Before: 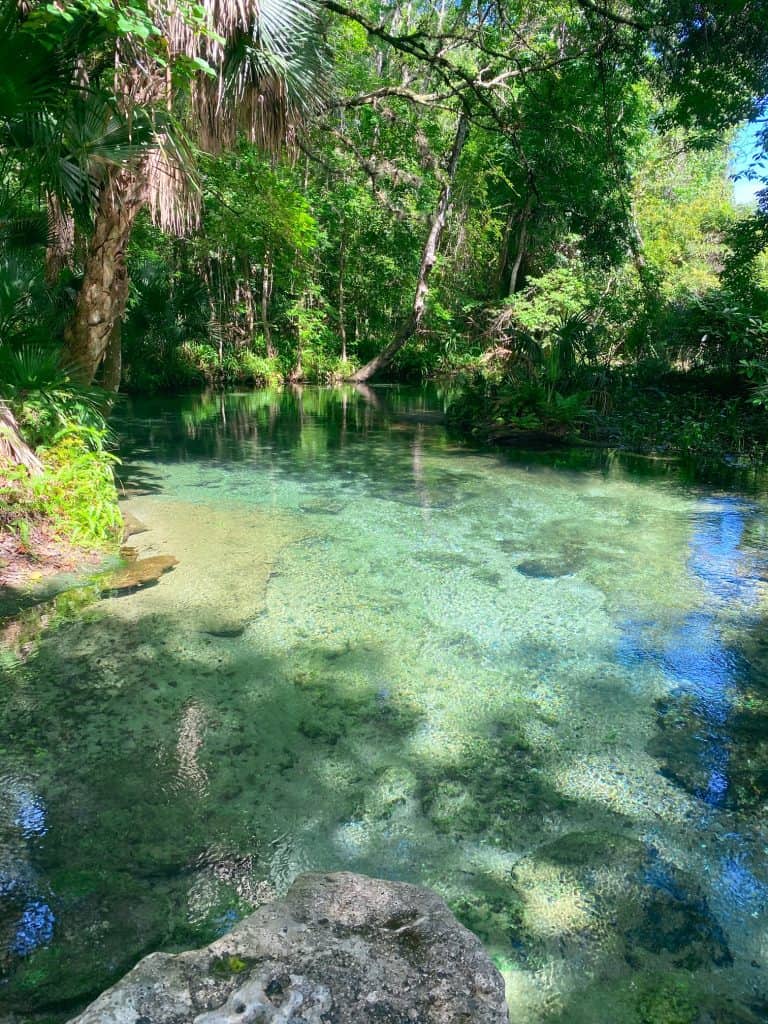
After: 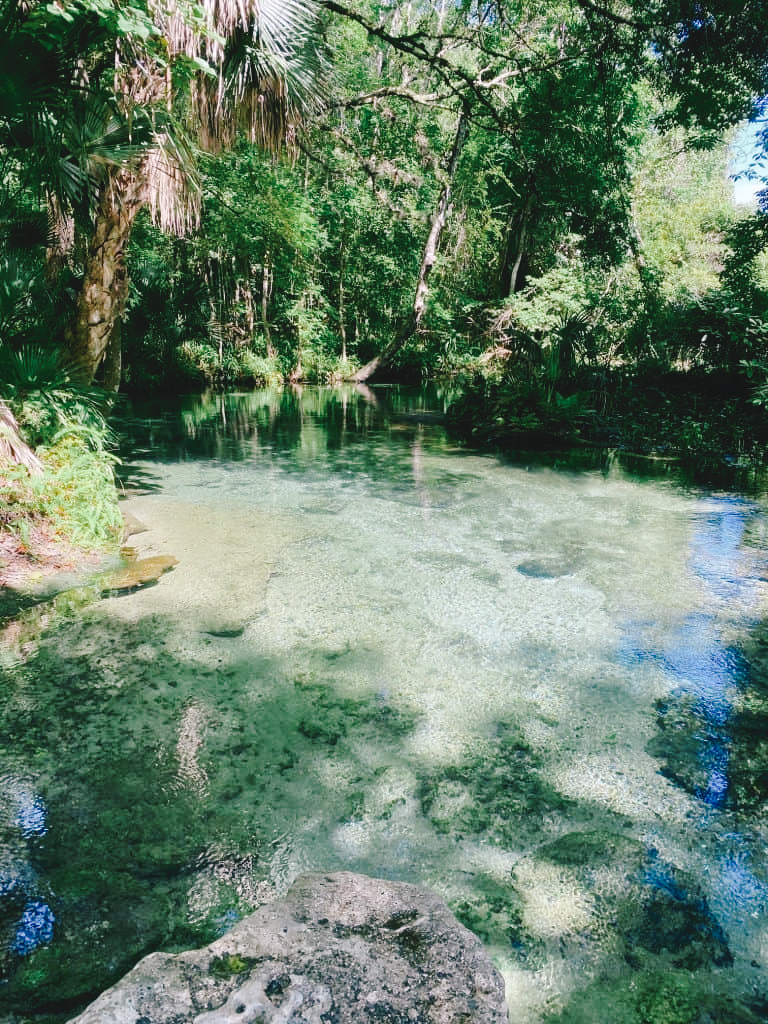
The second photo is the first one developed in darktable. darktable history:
tone curve: curves: ch0 [(0, 0) (0.003, 0.057) (0.011, 0.061) (0.025, 0.065) (0.044, 0.075) (0.069, 0.082) (0.1, 0.09) (0.136, 0.102) (0.177, 0.145) (0.224, 0.195) (0.277, 0.27) (0.335, 0.374) (0.399, 0.486) (0.468, 0.578) (0.543, 0.652) (0.623, 0.717) (0.709, 0.778) (0.801, 0.837) (0.898, 0.909) (1, 1)], preserve colors none
color look up table: target L [93.74, 92.75, 90.62, 87.77, 84, 79.69, 69.67, 71.98, 53.63, 56.52, 52.36, 43.55, 33.72, 200.71, 88.24, 82.08, 69.01, 60.86, 60.13, 58.89, 51.44, 42.27, 40.37, 33.59, 24.44, 16.08, 7.88, 78.47, 81.72, 74.52, 69.27, 54.48, 55.32, 51.41, 49.94, 45.18, 40.35, 35.94, 36.26, 29.62, 31.71, 20.98, 12.19, 12.09, 91.01, 86.02, 60.31, 50.23, 26.51], target a [-14.29, -18.88, -11.09, -23.77, -36.47, -4.948, -12.56, -28.37, -41.89, -26.14, -5.035, -28.04, -18.59, 0, 7.188, 4.096, 7.793, 38.04, 39.28, 58.14, 68.15, 26.35, -0.981, 39.19, 27.22, 0.986, 23.65, 10.46, 30.39, 21.04, 51.69, 17.66, 61.25, 69.36, 2.59, 41.37, 8.415, -0.75, 40.87, 36.64, 23.85, -4.035, 25.53, 28.74, -21.37, -10.54, -12.5, -20.16, -12.52], target b [27.98, 45.17, 8.061, 9.628, 26.96, 1.153, 48.04, 15.49, 26.44, 4.156, 21.31, 22.22, 16.2, -0.001, 15.34, 73.62, 40.64, 33.12, 56.38, 25.81, 51.62, 21.46, 33.37, 11.81, 34.24, 19.74, -0.36, -5.149, -17.56, -27.54, -35.35, -28.6, -19.43, 12.78, 0.466, 2.492, -59.54, -17.63, -55.03, -12.97, -73.78, -2.835, -23.66, -40.16, -8.017, -15.48, -46.06, -17.85, -3.71], num patches 49
